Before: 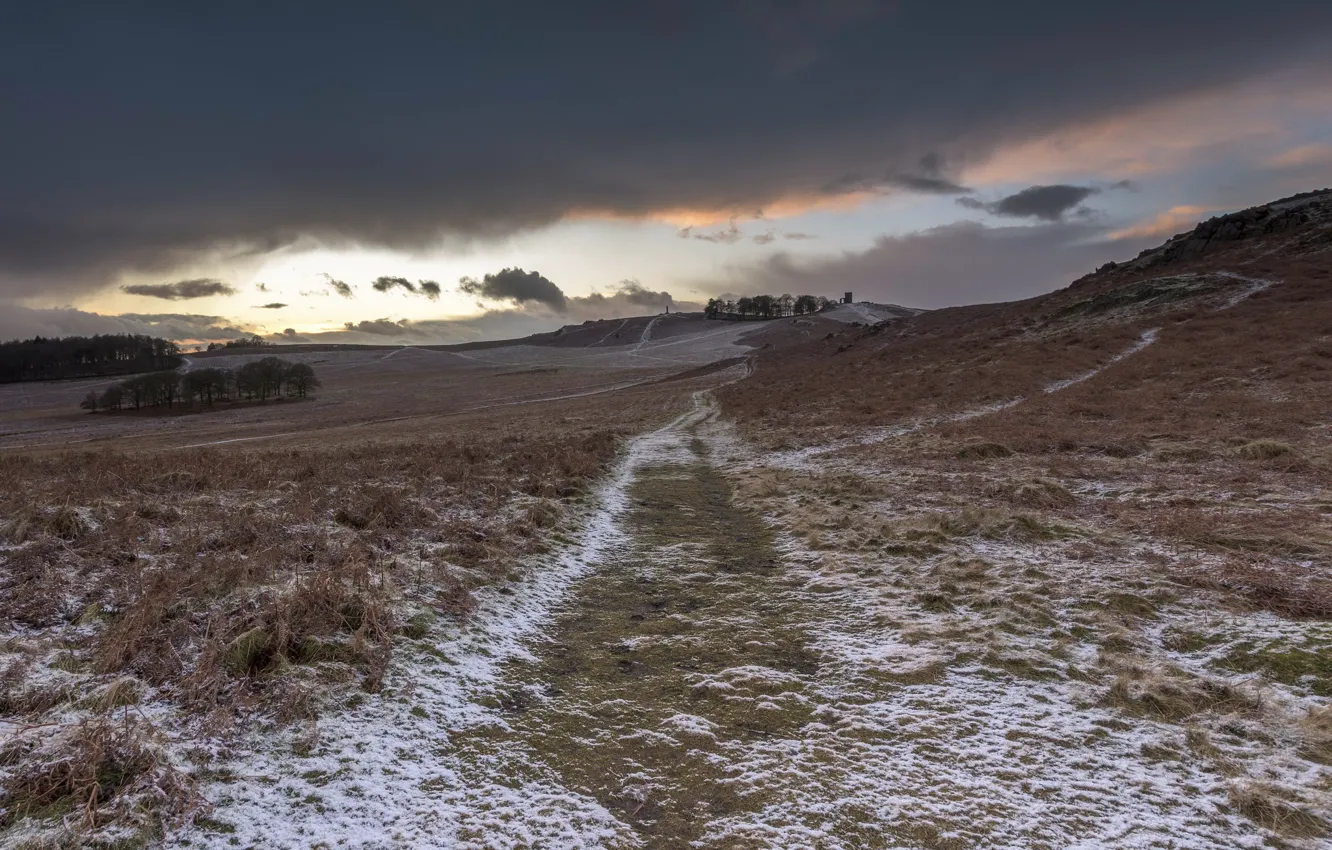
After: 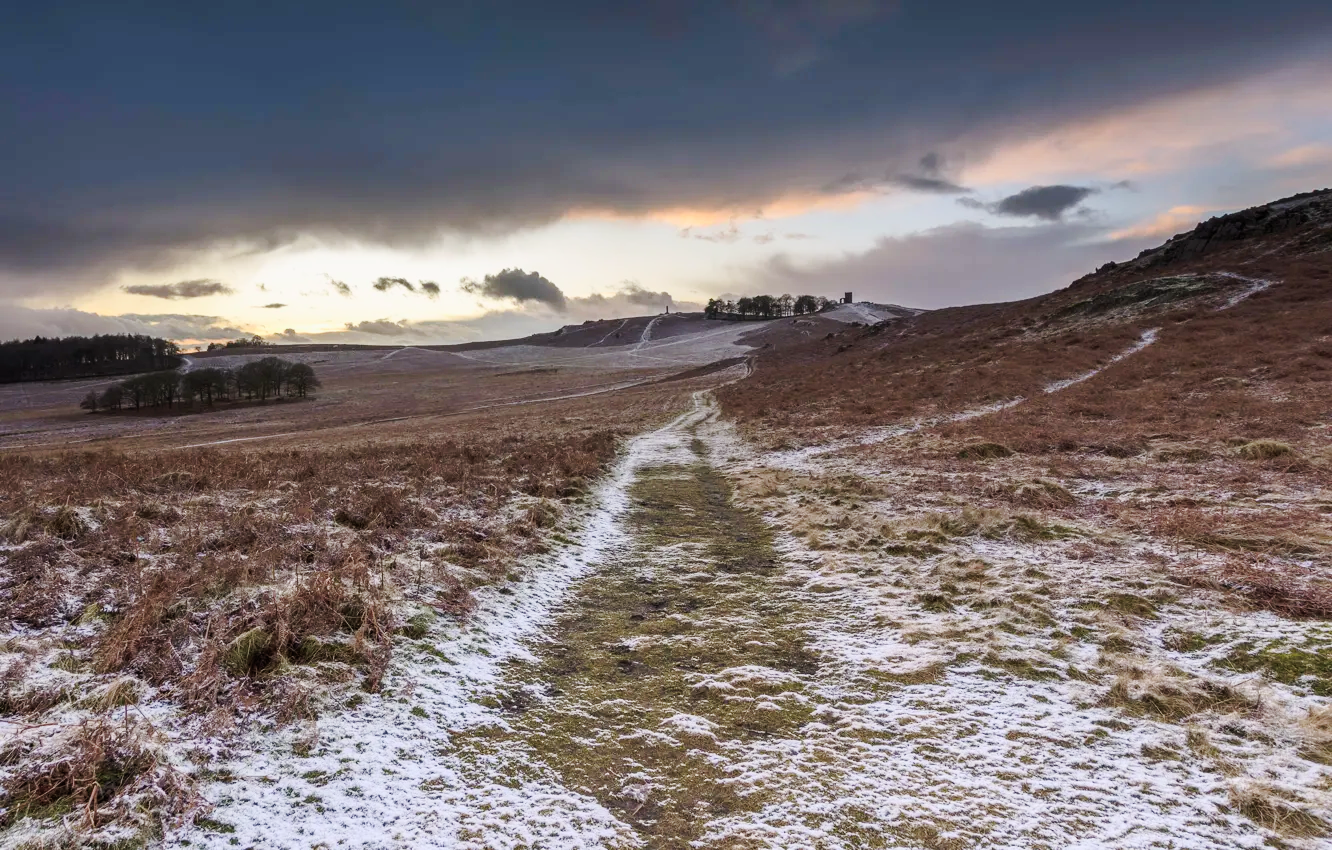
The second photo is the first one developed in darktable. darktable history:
contrast brightness saturation: contrast 0.202, brightness 0.165, saturation 0.226
tone curve: curves: ch0 [(0, 0) (0.071, 0.047) (0.266, 0.26) (0.483, 0.554) (0.753, 0.811) (1, 0.983)]; ch1 [(0, 0) (0.346, 0.307) (0.408, 0.369) (0.463, 0.443) (0.482, 0.493) (0.502, 0.5) (0.517, 0.502) (0.55, 0.548) (0.597, 0.624) (0.651, 0.698) (1, 1)]; ch2 [(0, 0) (0.346, 0.34) (0.434, 0.46) (0.485, 0.494) (0.5, 0.494) (0.517, 0.506) (0.535, 0.529) (0.583, 0.611) (0.625, 0.666) (1, 1)], preserve colors none
